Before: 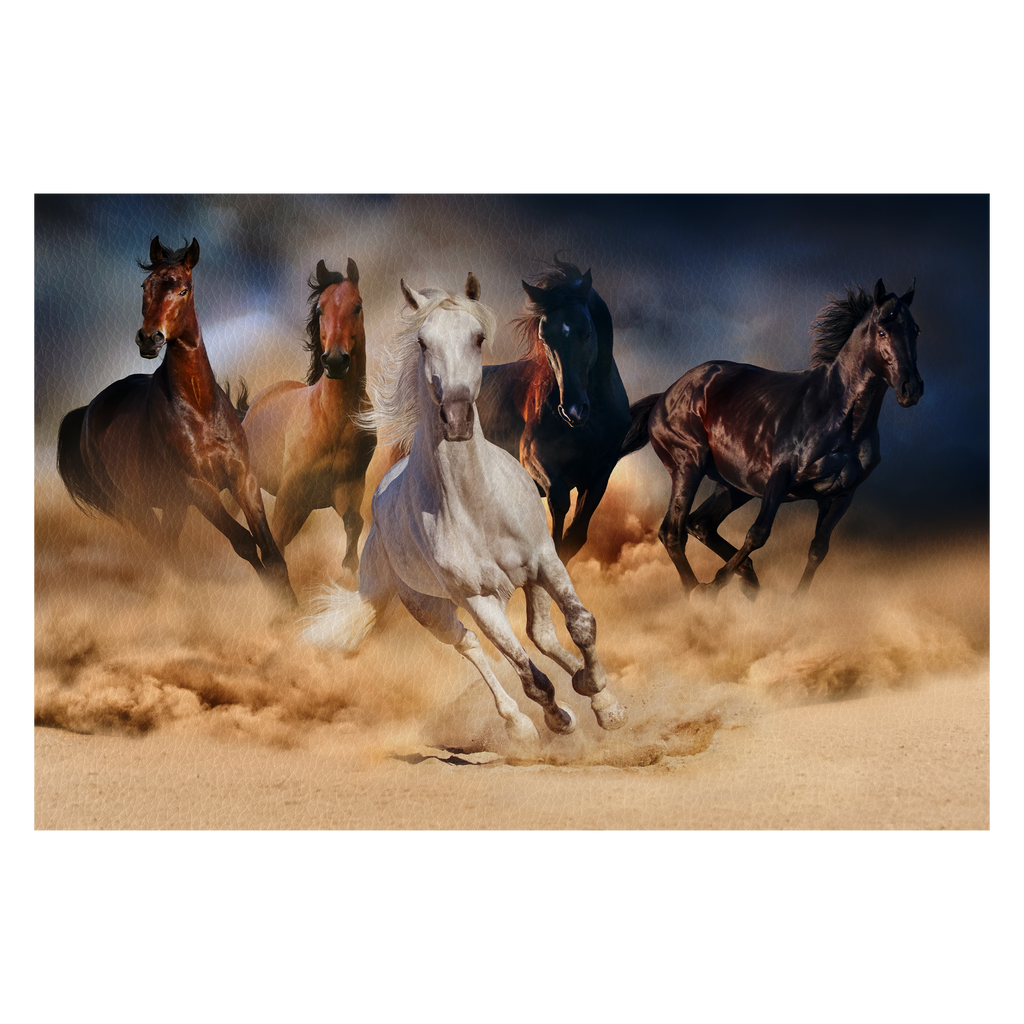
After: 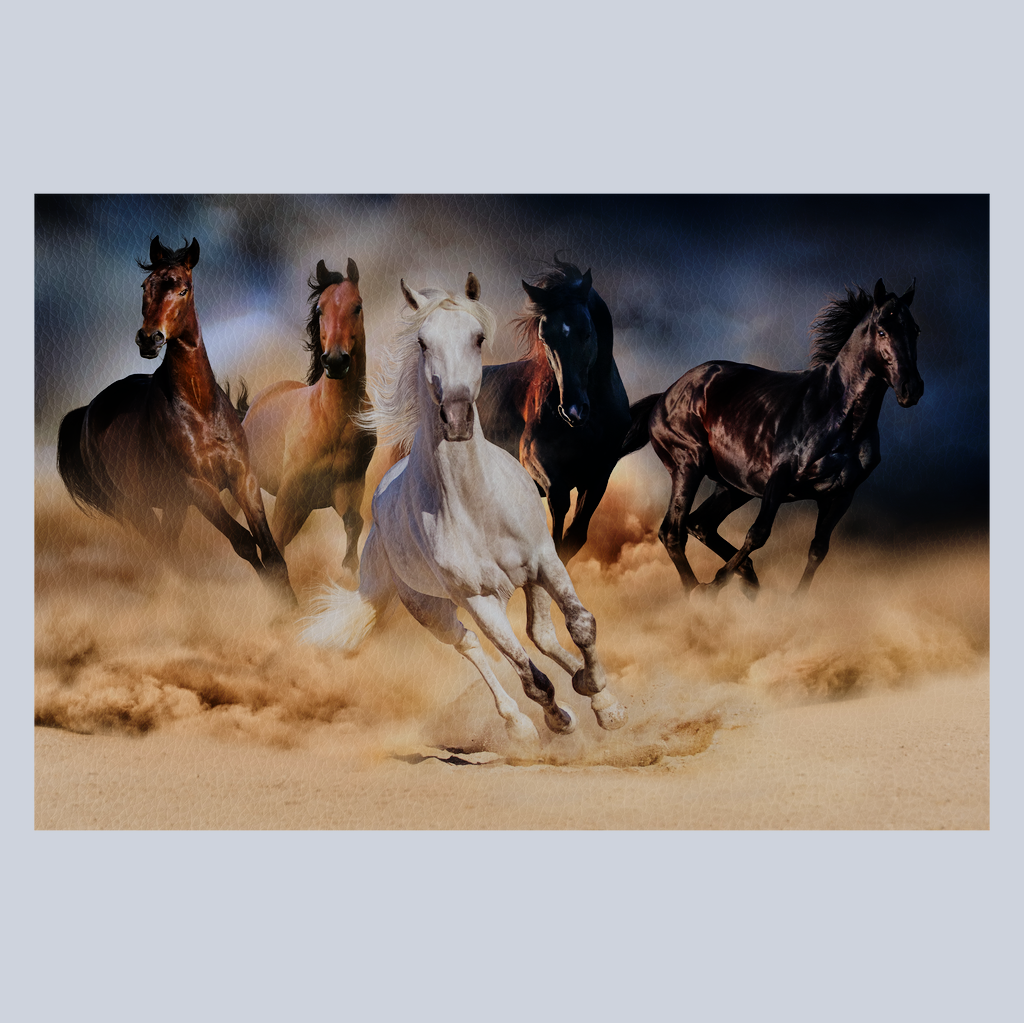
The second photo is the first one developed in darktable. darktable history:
white balance: red 0.974, blue 1.044
crop: bottom 0.071%
filmic rgb: black relative exposure -7.65 EV, white relative exposure 4.56 EV, hardness 3.61, color science v6 (2022)
